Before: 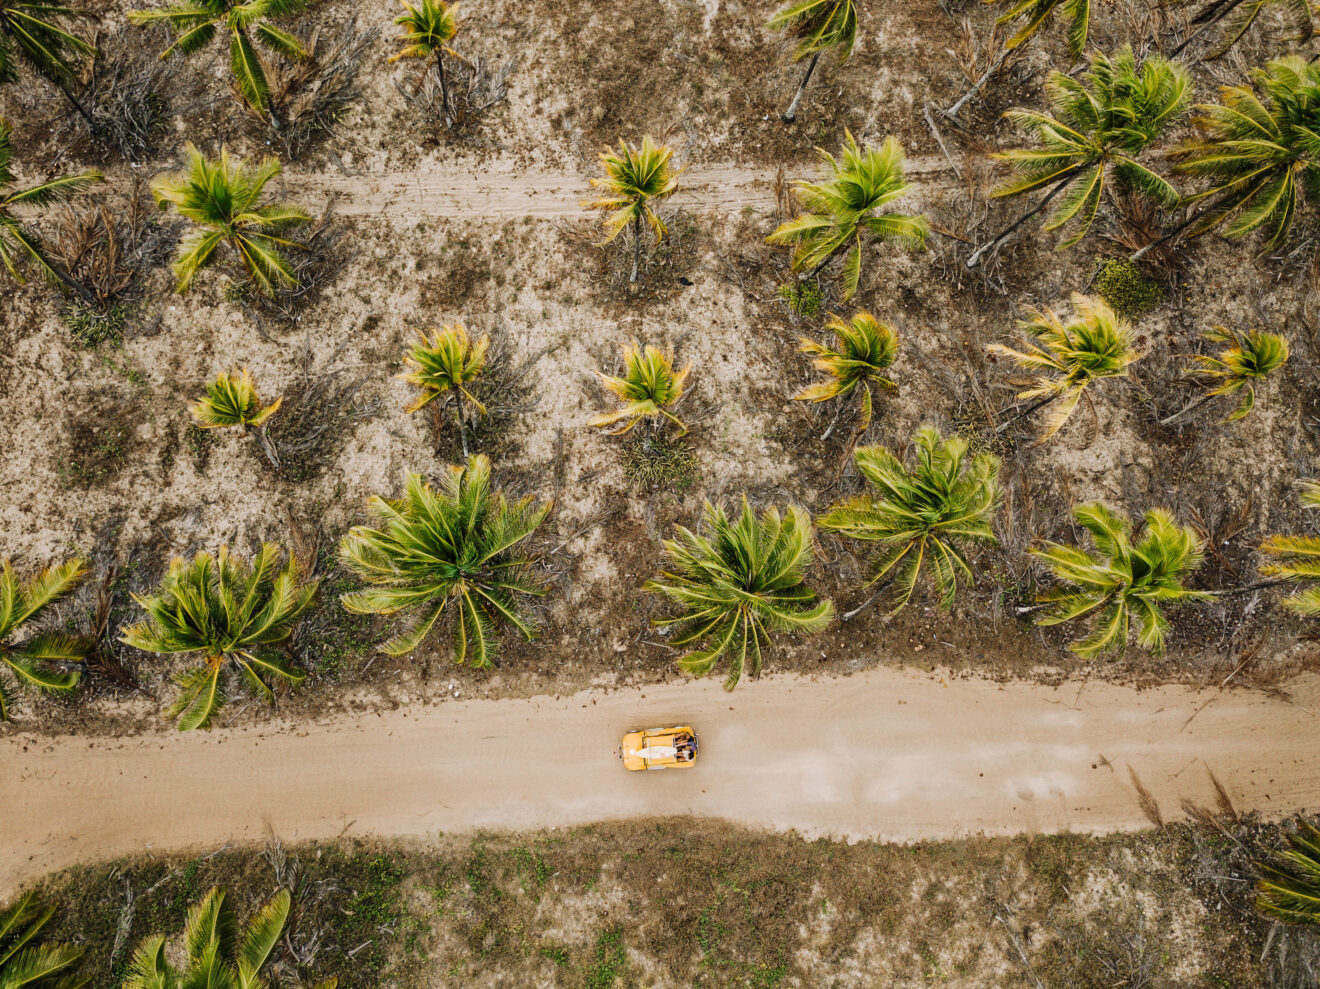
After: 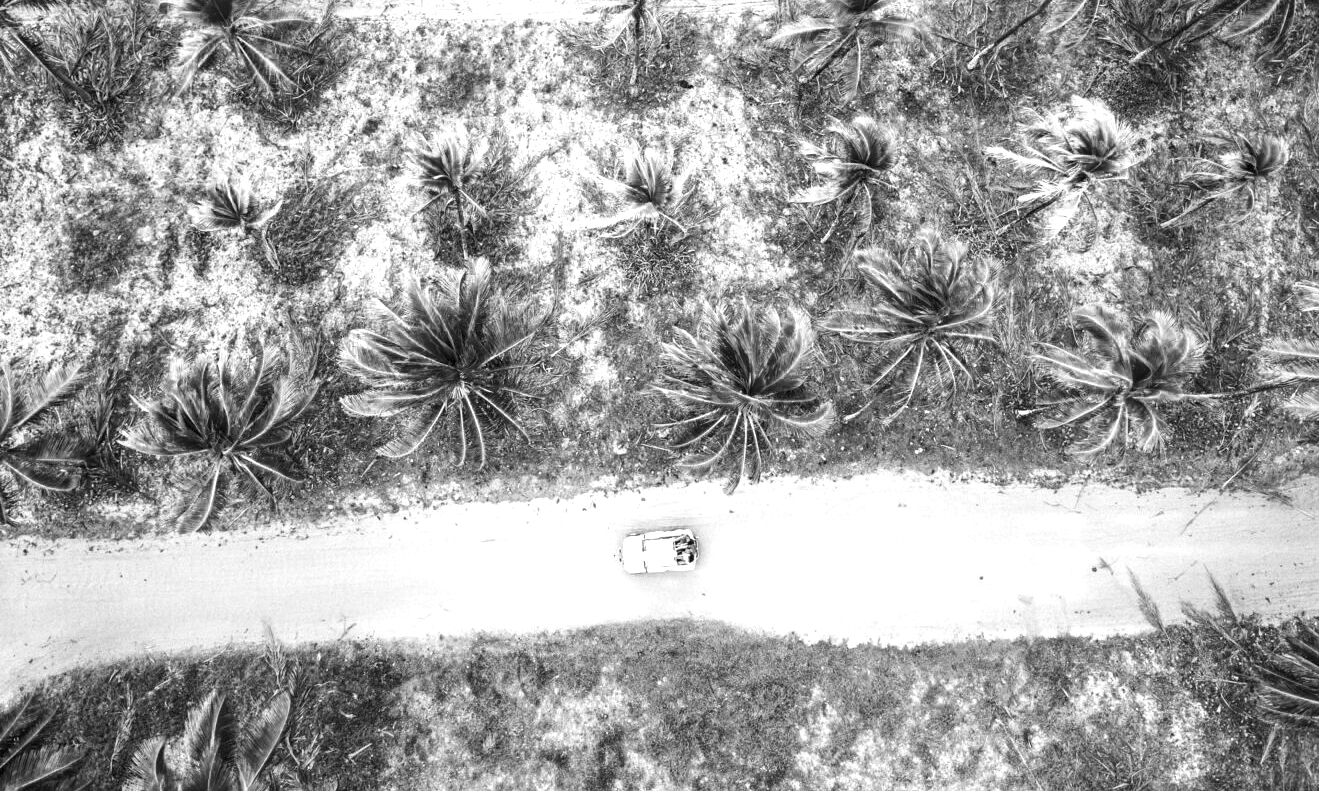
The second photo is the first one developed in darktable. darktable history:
monochrome: on, module defaults
color balance rgb: perceptual saturation grading › global saturation 20%, perceptual saturation grading › highlights -25%, perceptual saturation grading › shadows 25%
crop and rotate: top 19.998%
exposure: exposure 1 EV, compensate highlight preservation false
color zones: curves: ch0 [(0.25, 0.5) (0.347, 0.092) (0.75, 0.5)]; ch1 [(0.25, 0.5) (0.33, 0.51) (0.75, 0.5)]
